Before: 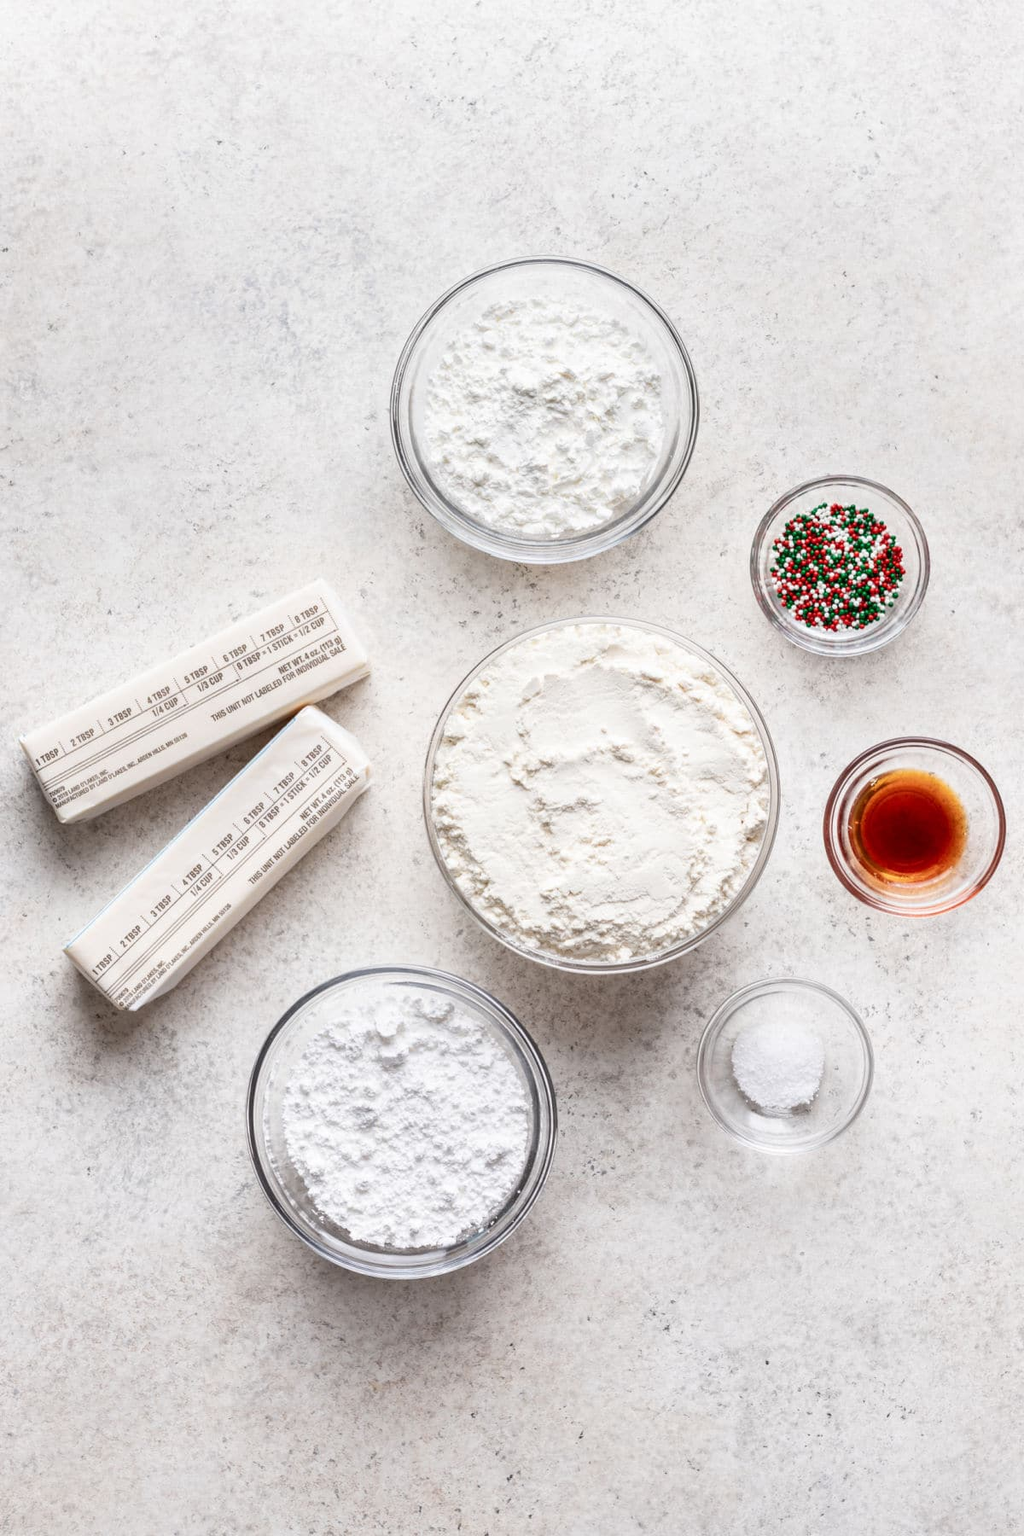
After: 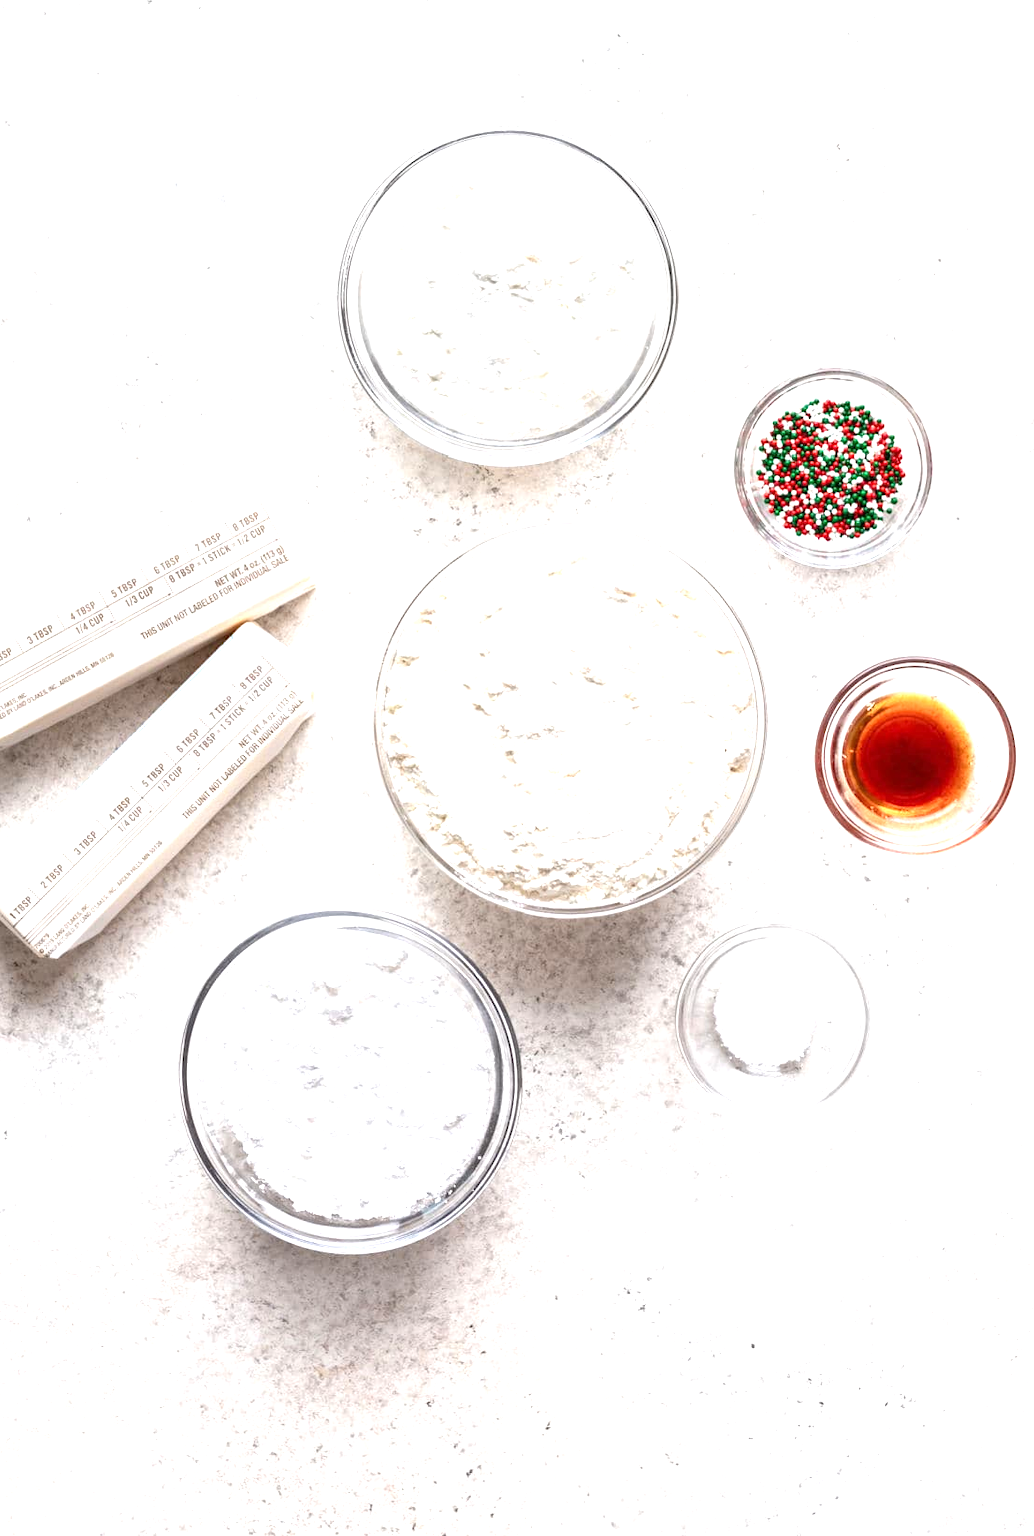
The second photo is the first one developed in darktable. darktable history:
exposure: exposure 0.941 EV, compensate highlight preservation false
crop and rotate: left 8.167%, top 9.179%
